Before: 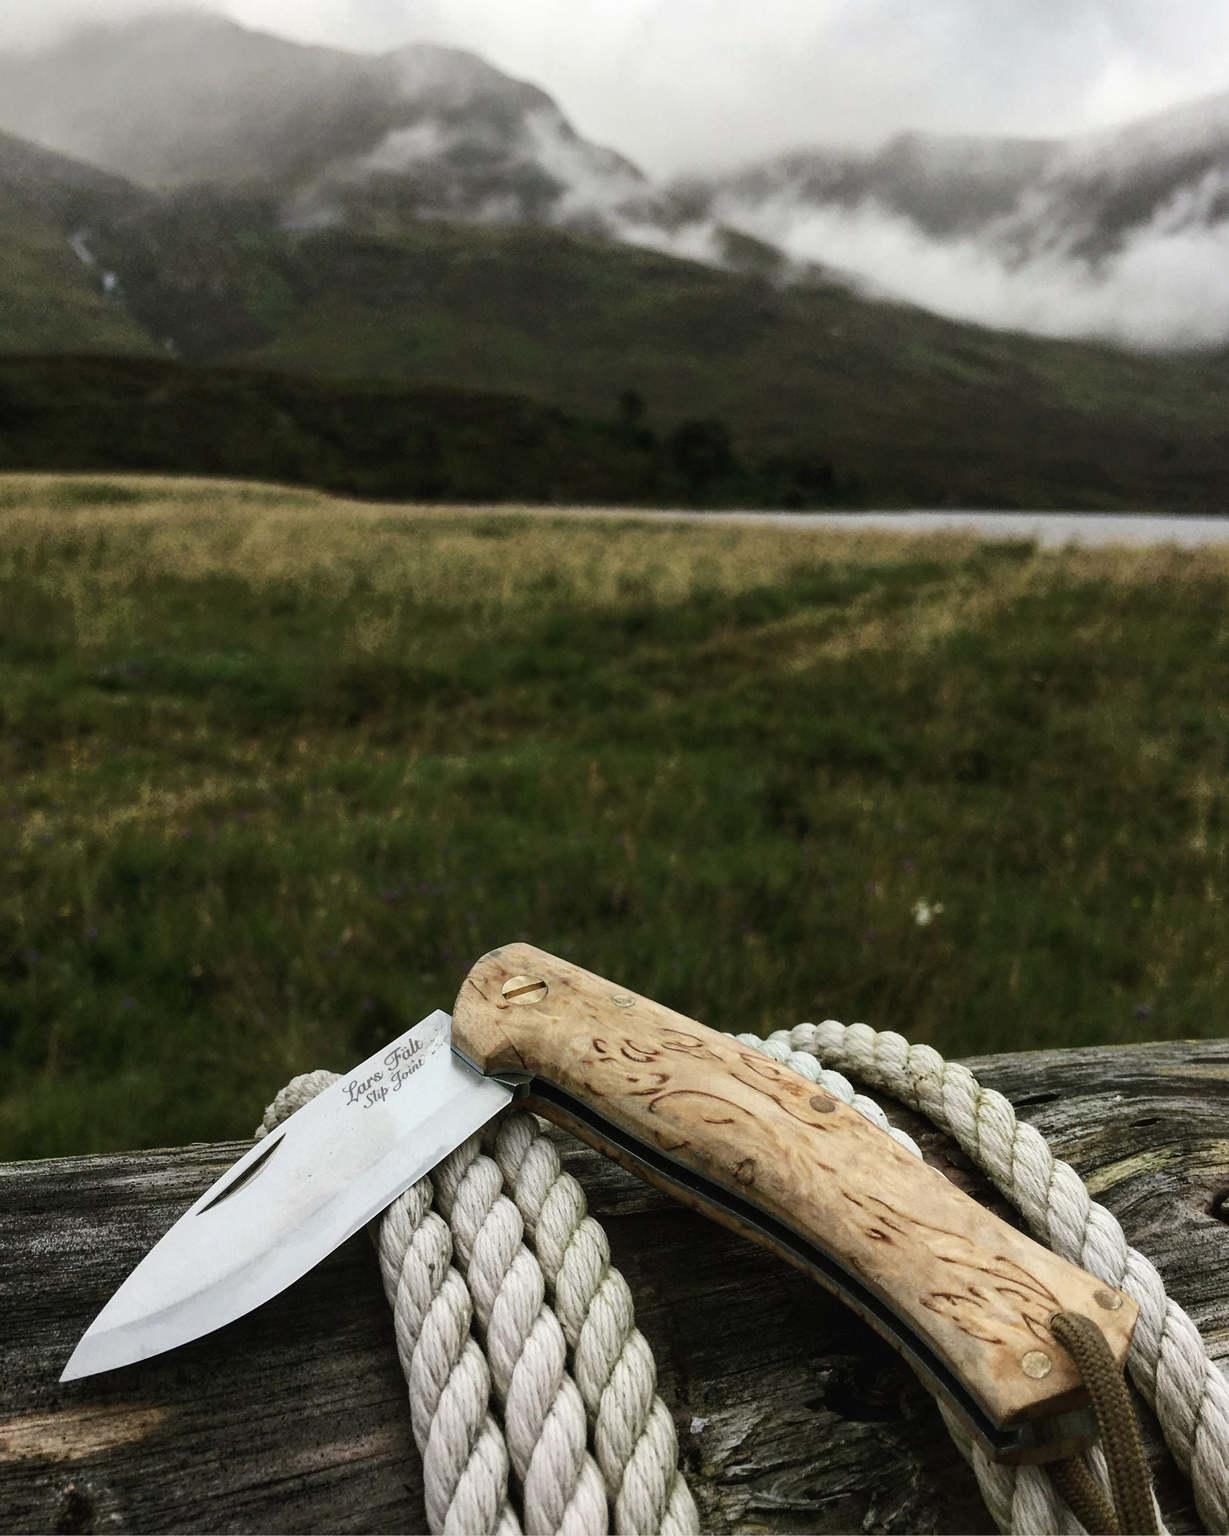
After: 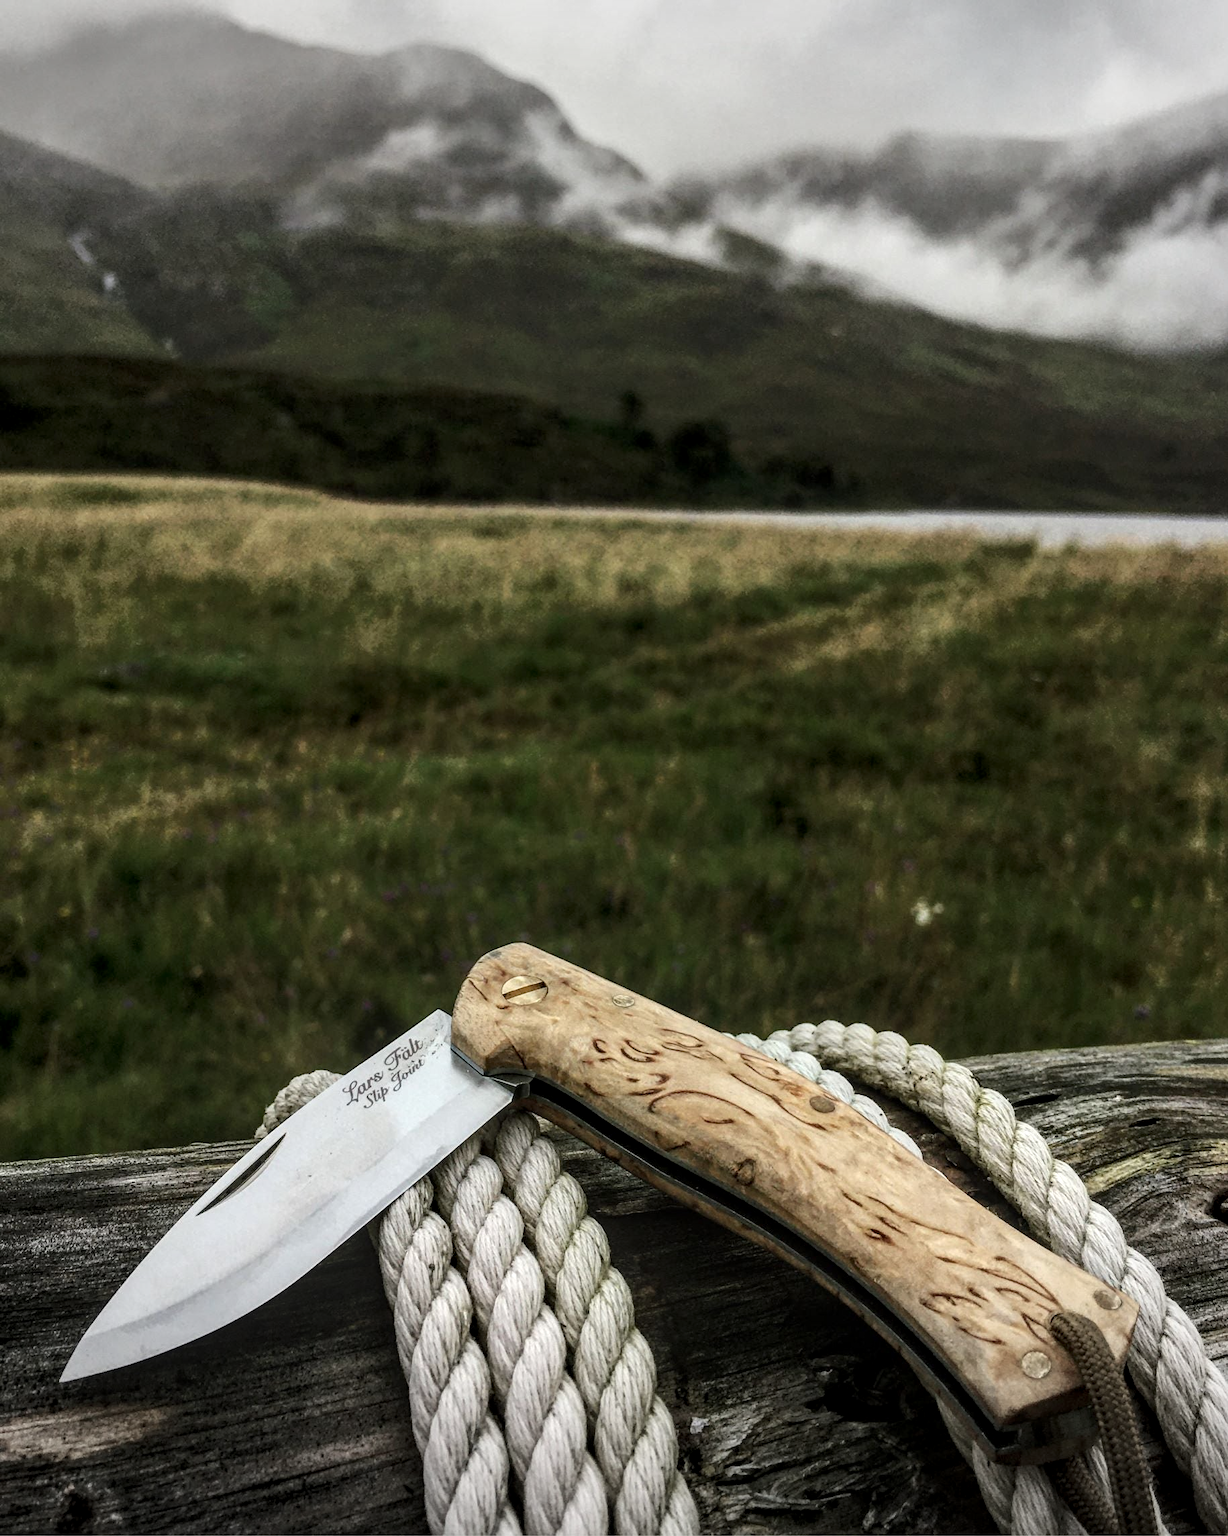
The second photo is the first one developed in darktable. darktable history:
vignetting: fall-off start 100.26%, brightness -0.276, width/height ratio 1.302
local contrast: detail 142%
